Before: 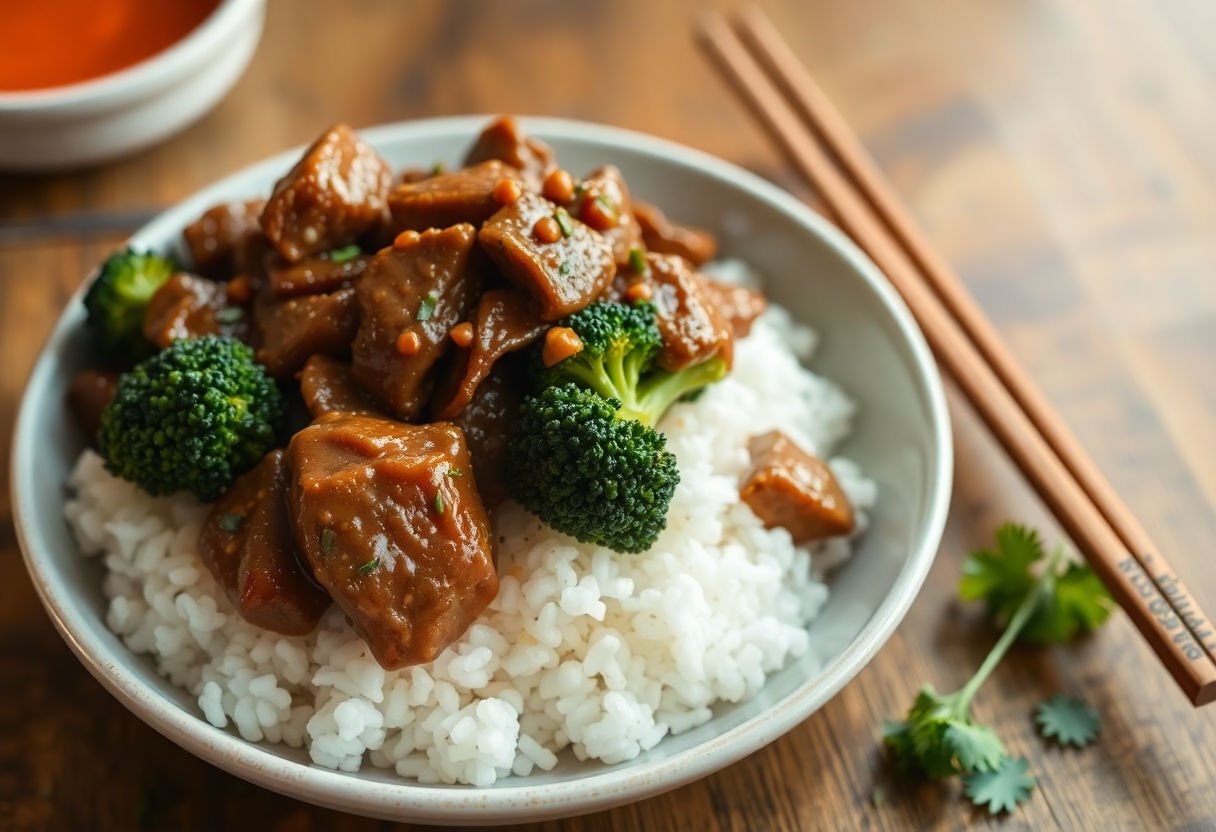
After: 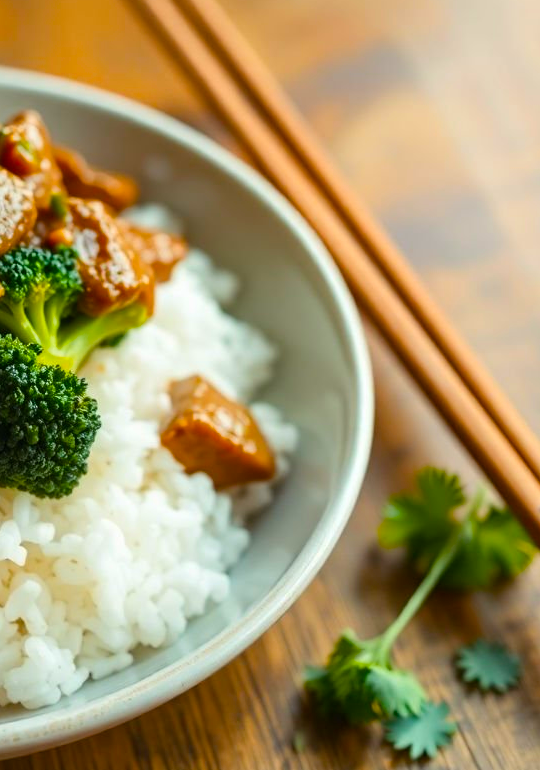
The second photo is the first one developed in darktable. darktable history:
crop: left 47.628%, top 6.643%, right 7.874%
color balance rgb: linear chroma grading › global chroma 15%, perceptual saturation grading › global saturation 30%
